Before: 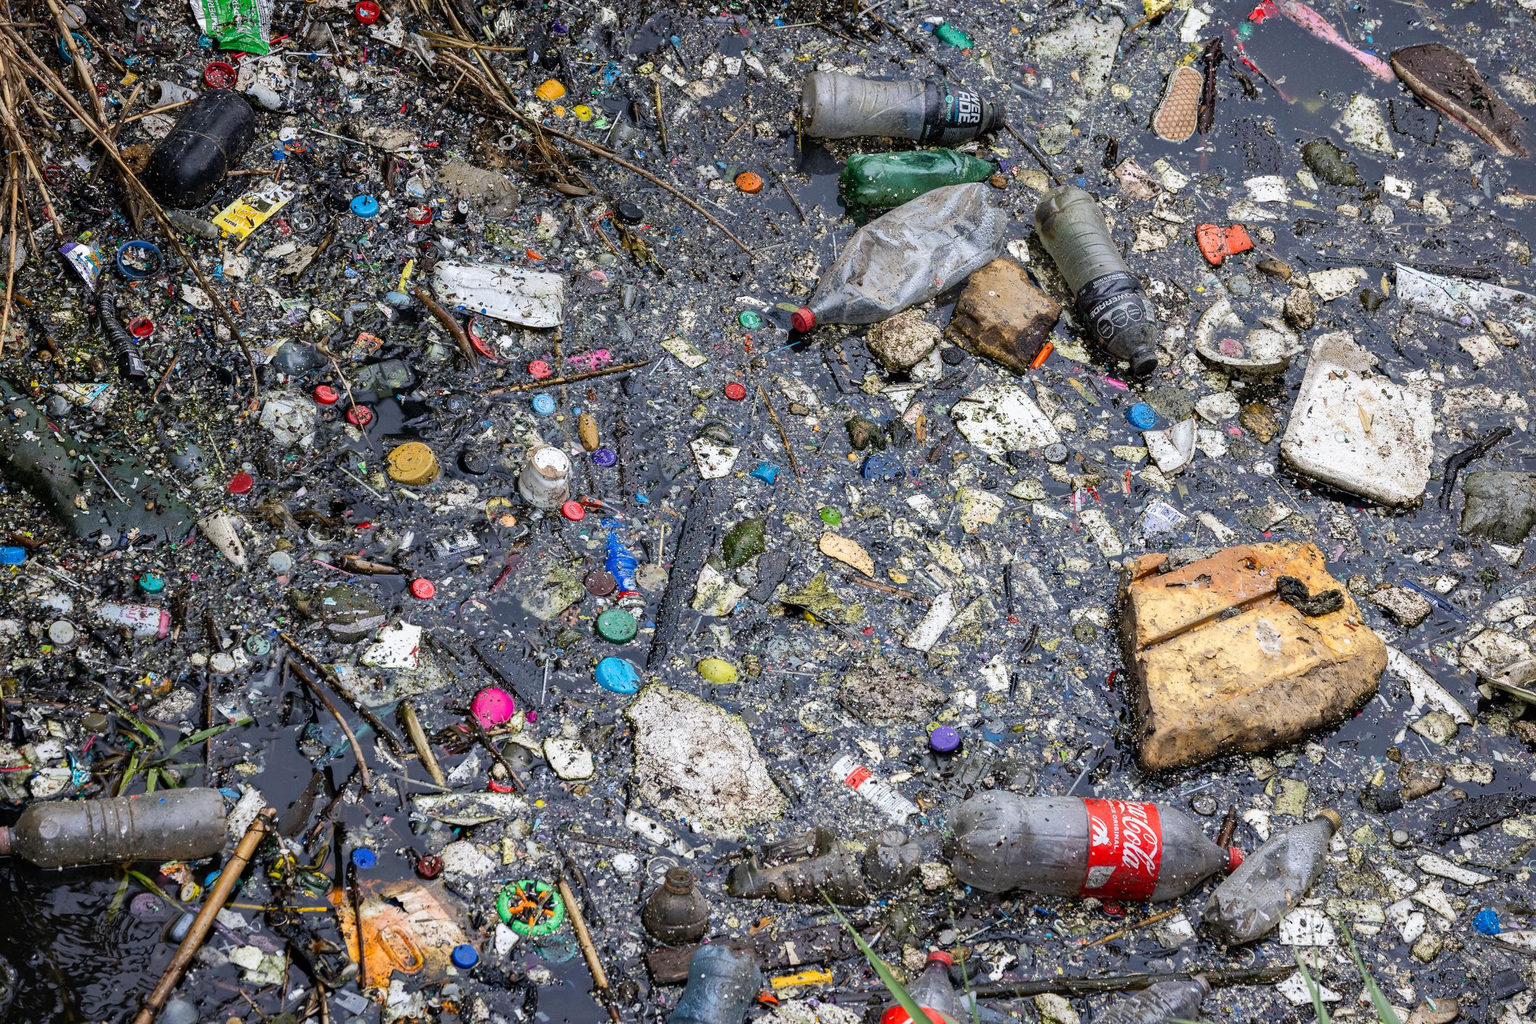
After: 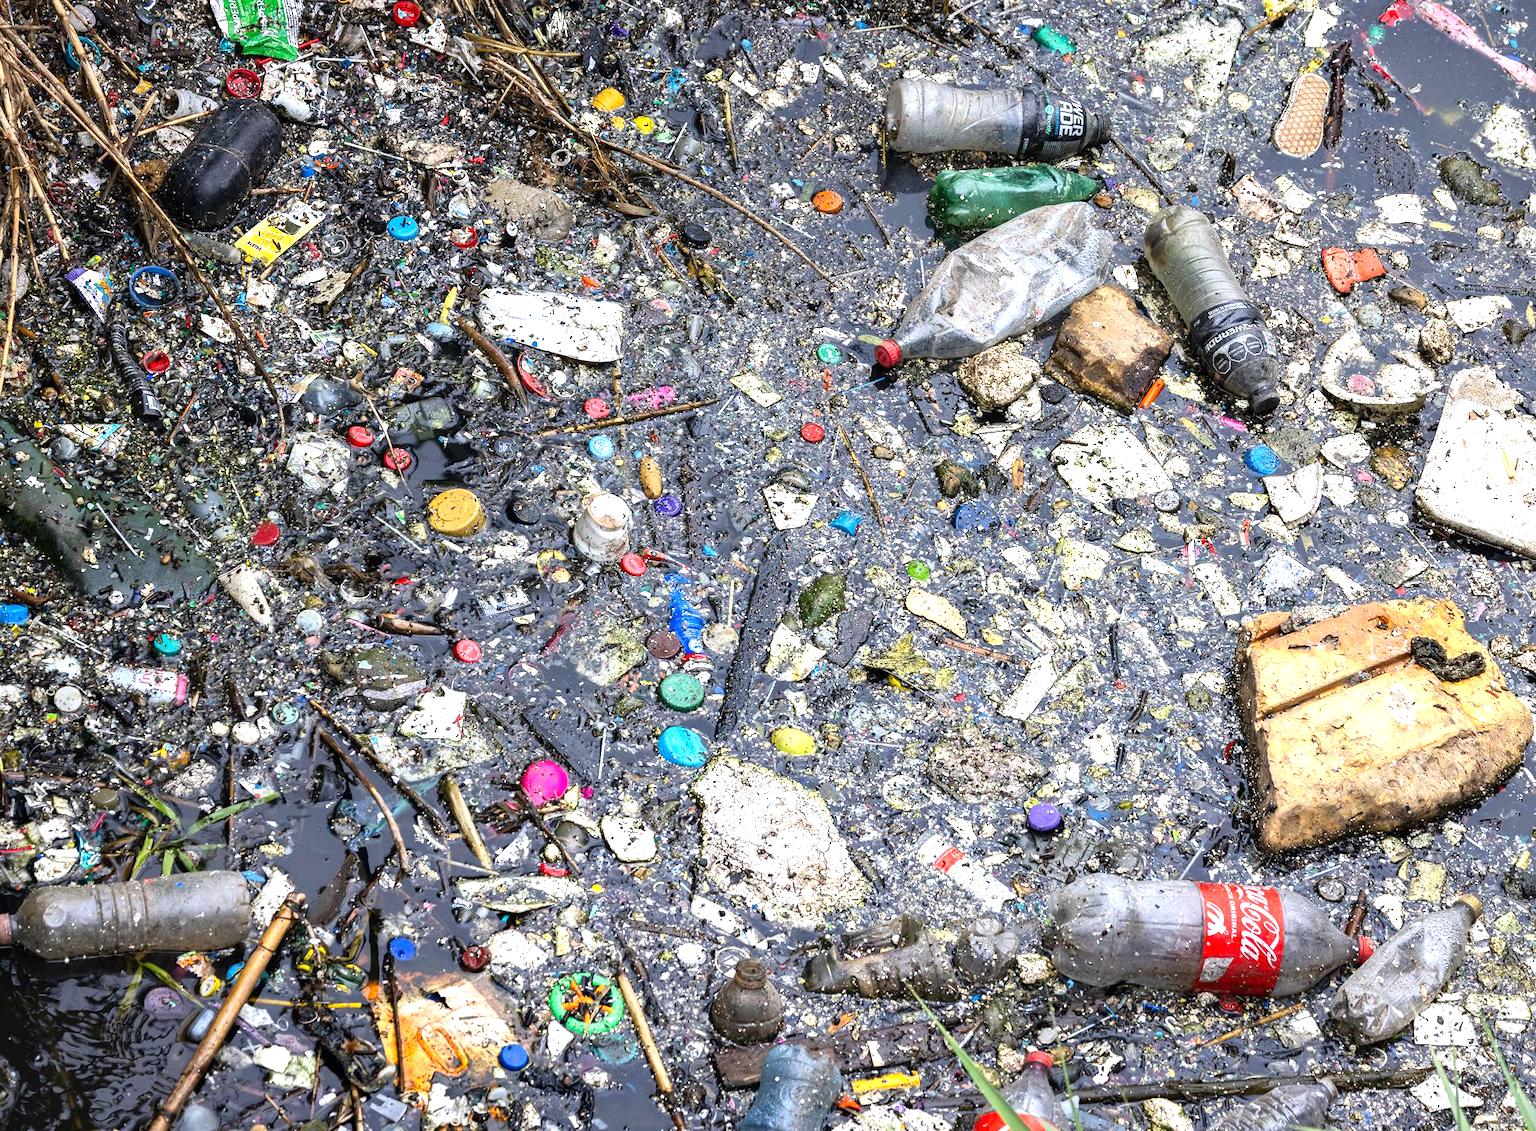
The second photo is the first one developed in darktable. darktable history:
crop: right 9.509%, bottom 0.031%
exposure: black level correction 0, exposure 0.877 EV, compensate exposure bias true, compensate highlight preservation false
